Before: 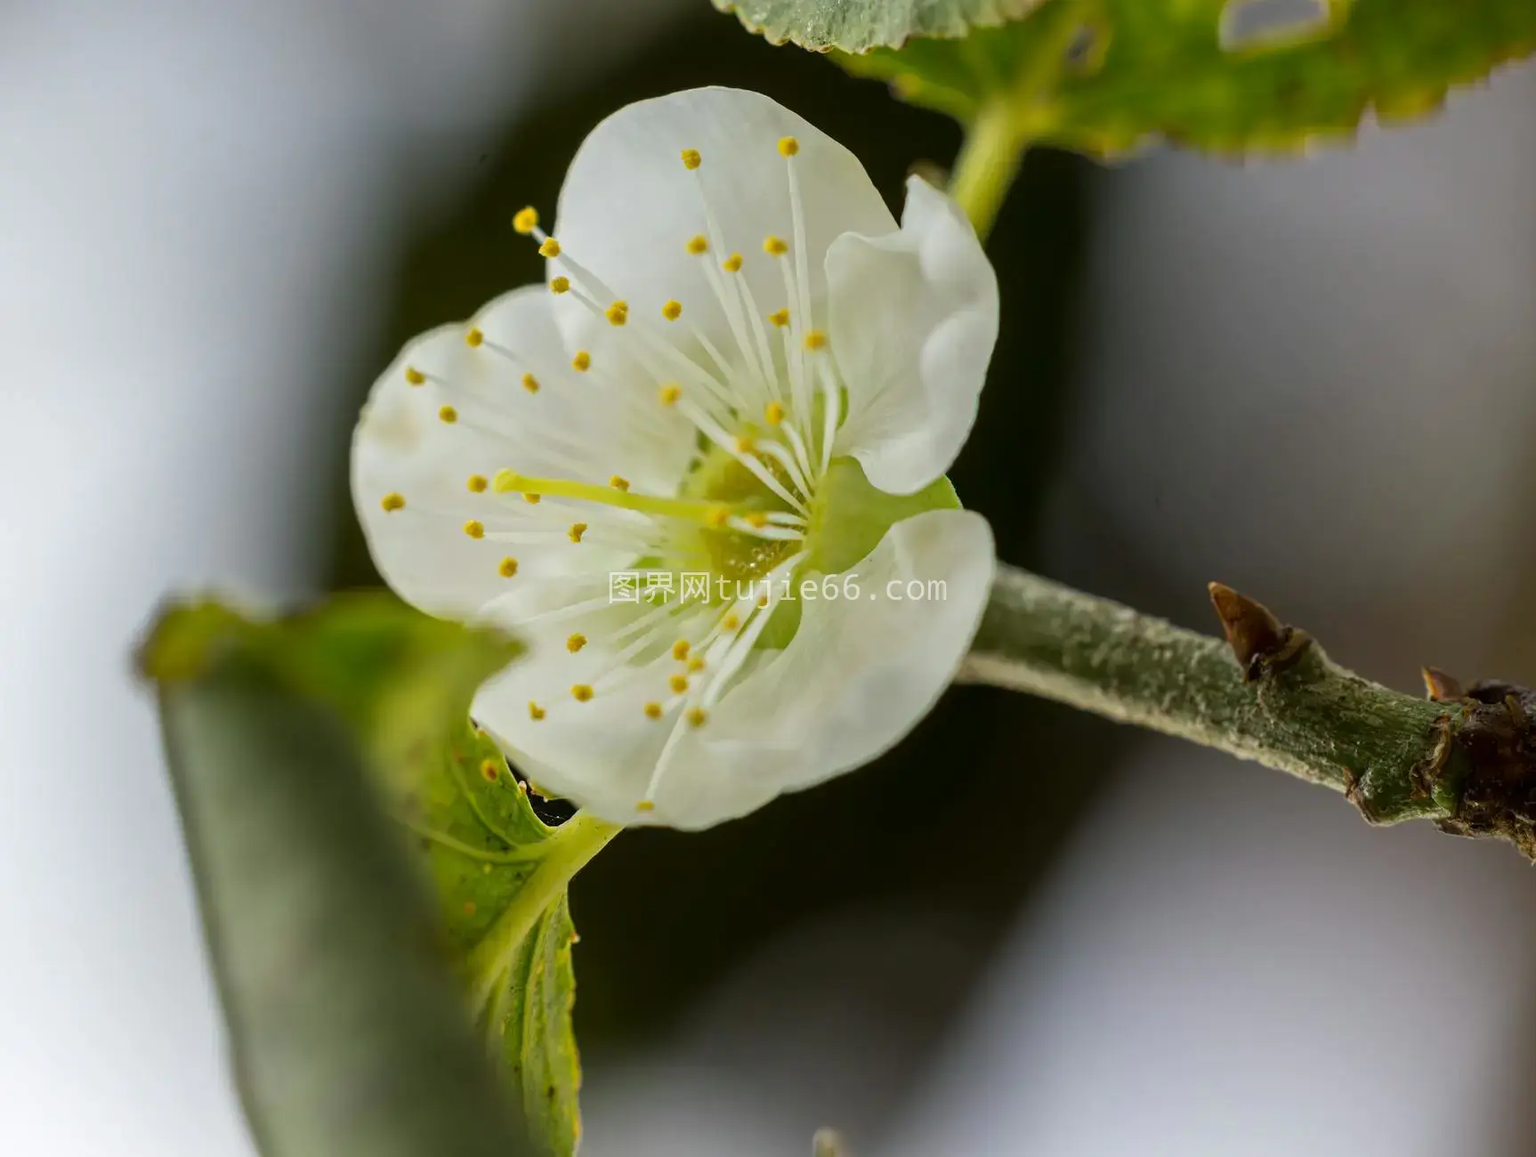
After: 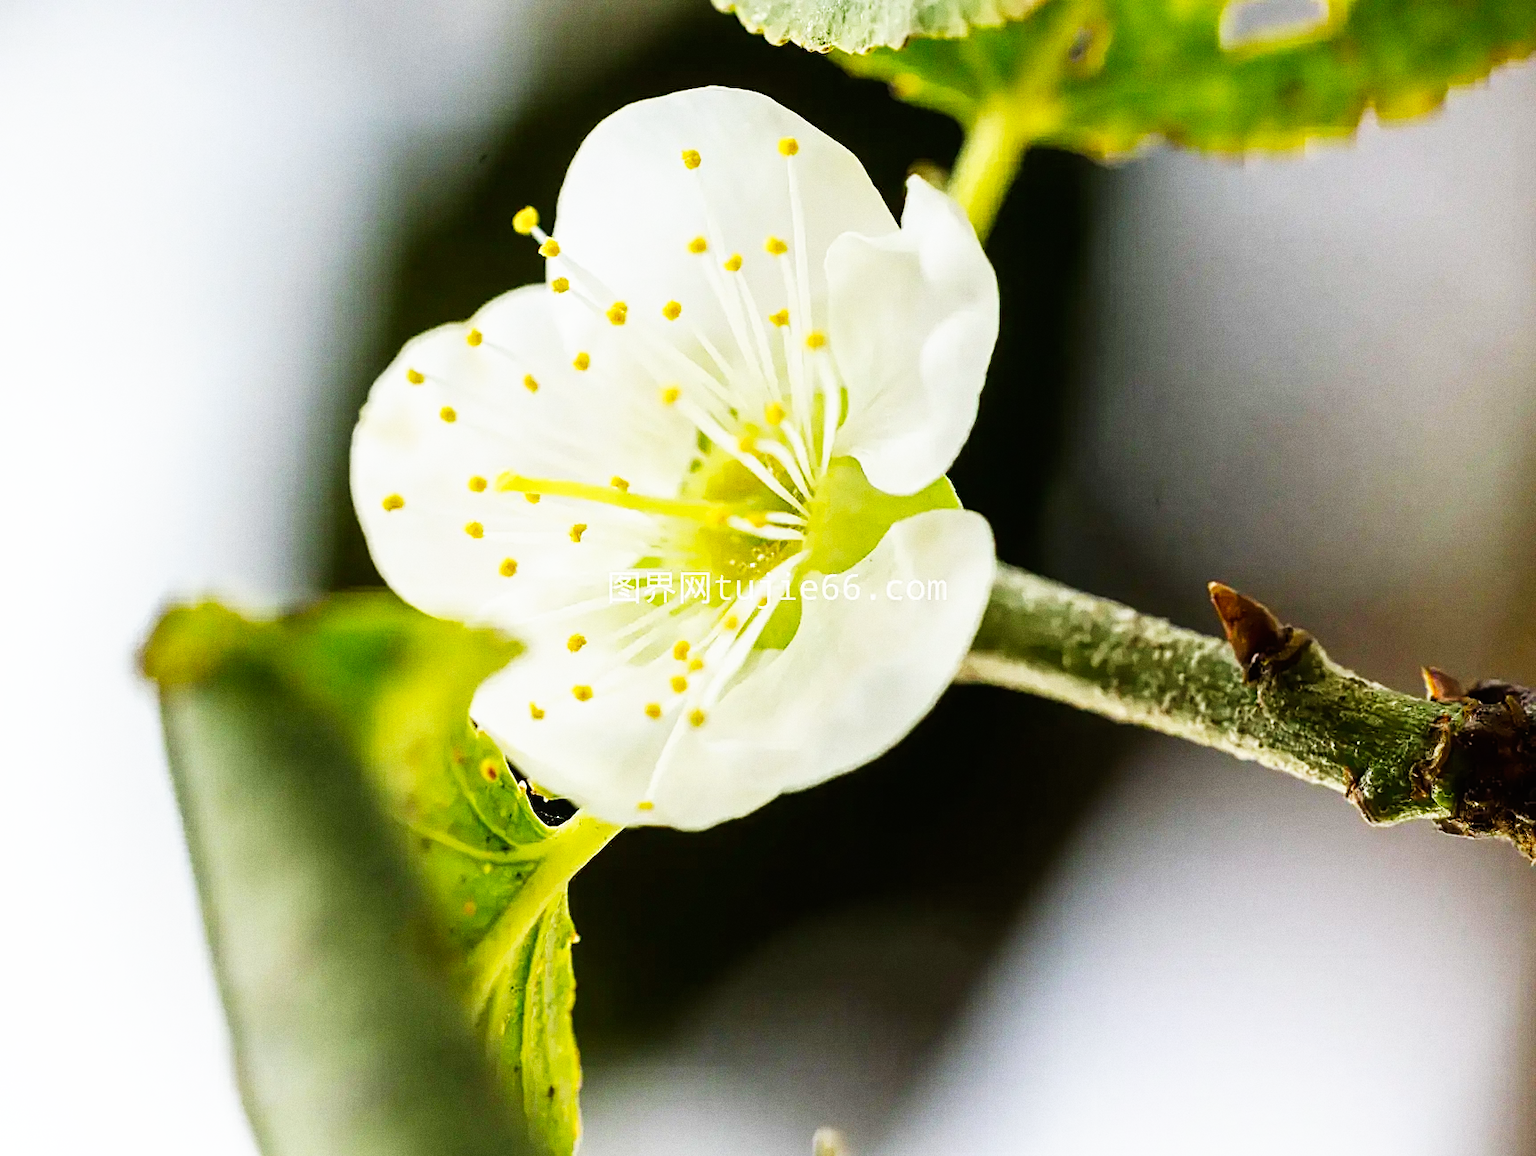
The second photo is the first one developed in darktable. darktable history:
base curve: curves: ch0 [(0, 0) (0.007, 0.004) (0.027, 0.03) (0.046, 0.07) (0.207, 0.54) (0.442, 0.872) (0.673, 0.972) (1, 1)], preserve colors none
grain: coarseness 0.47 ISO
sharpen: on, module defaults
